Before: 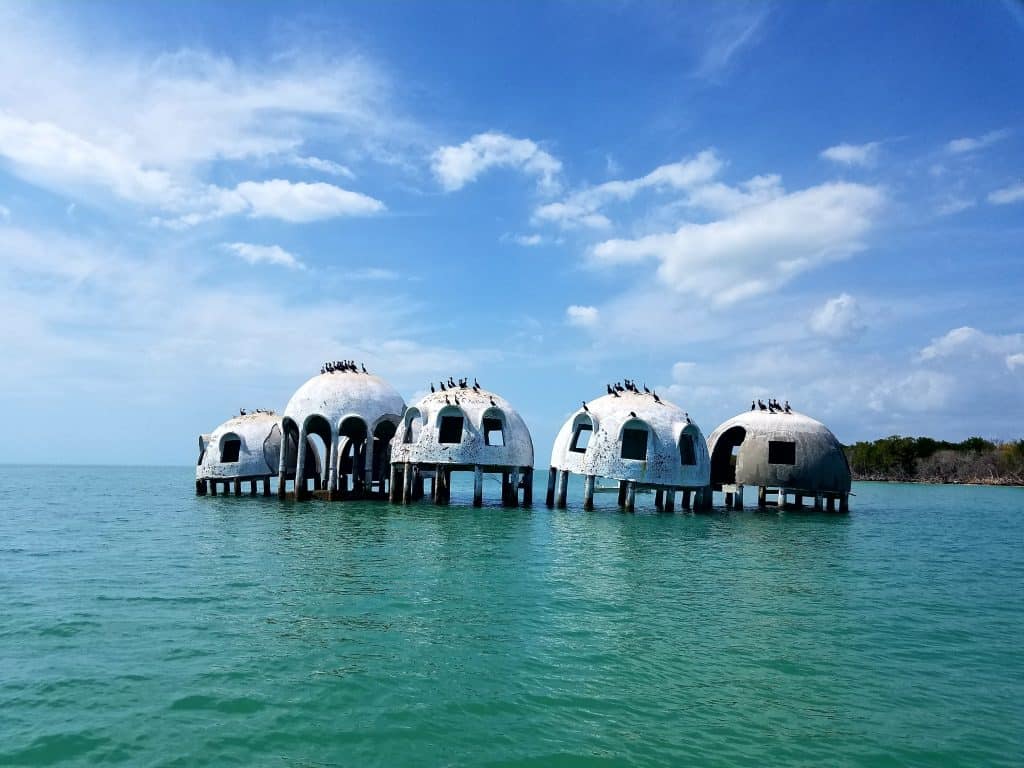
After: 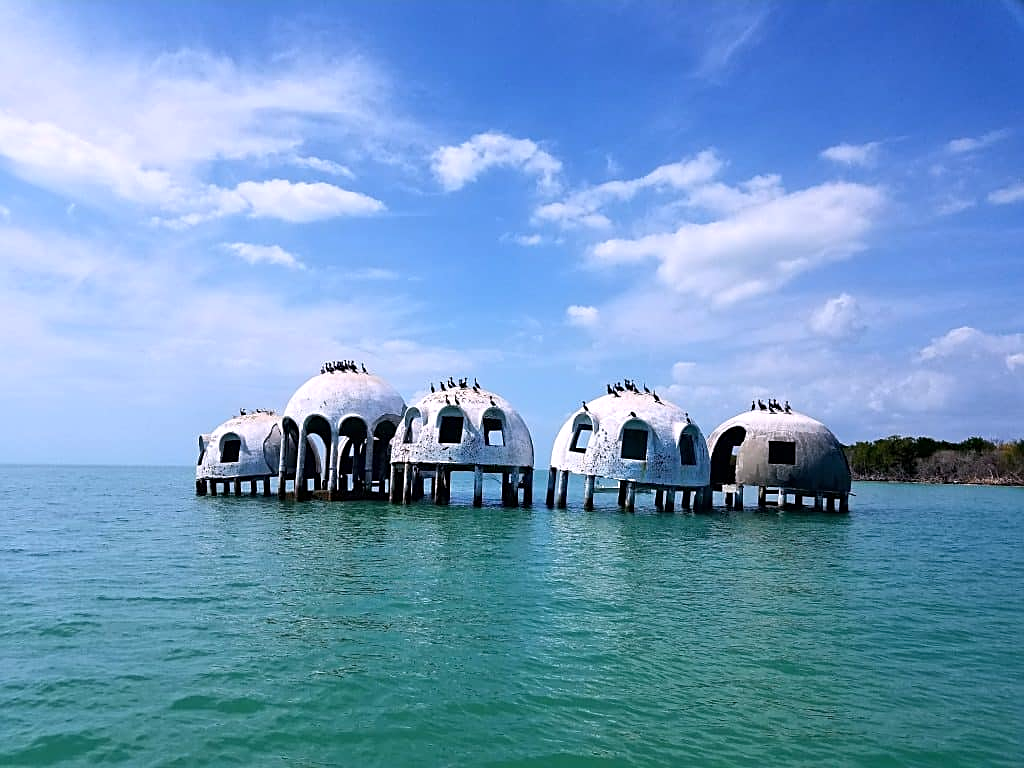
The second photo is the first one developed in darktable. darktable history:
white balance: red 1.05, blue 1.072
sharpen: on, module defaults
